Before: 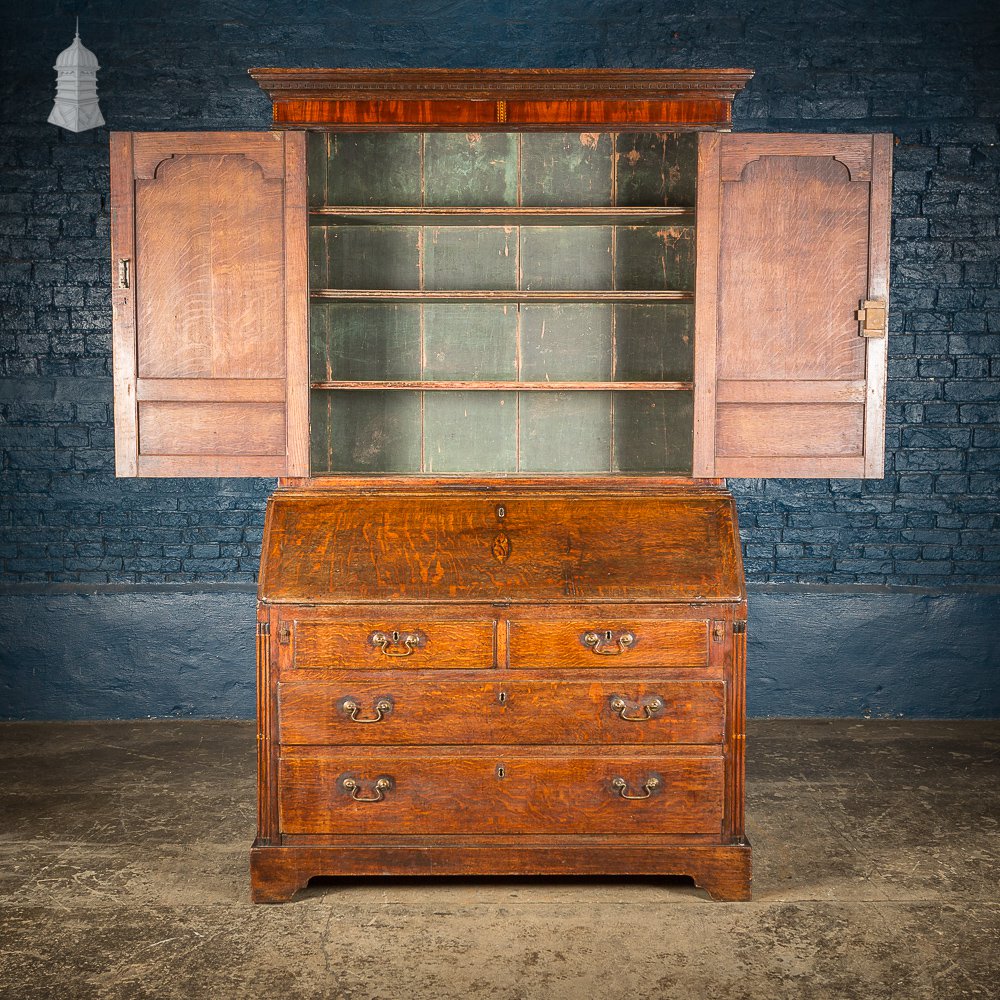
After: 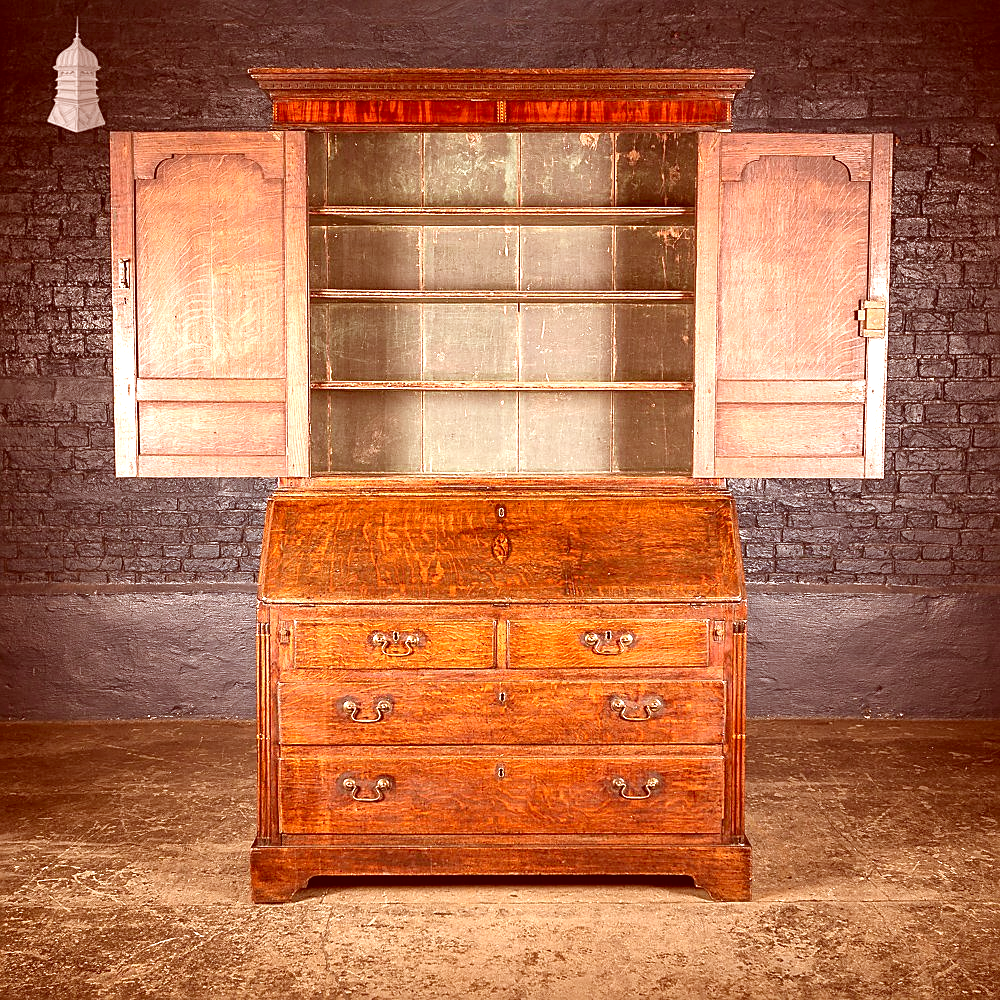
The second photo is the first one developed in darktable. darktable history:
exposure: exposure 0.756 EV, compensate highlight preservation false
color correction: highlights a* 9.47, highlights b* 8.79, shadows a* 39.97, shadows b* 39.42, saturation 0.821
sharpen: on, module defaults
